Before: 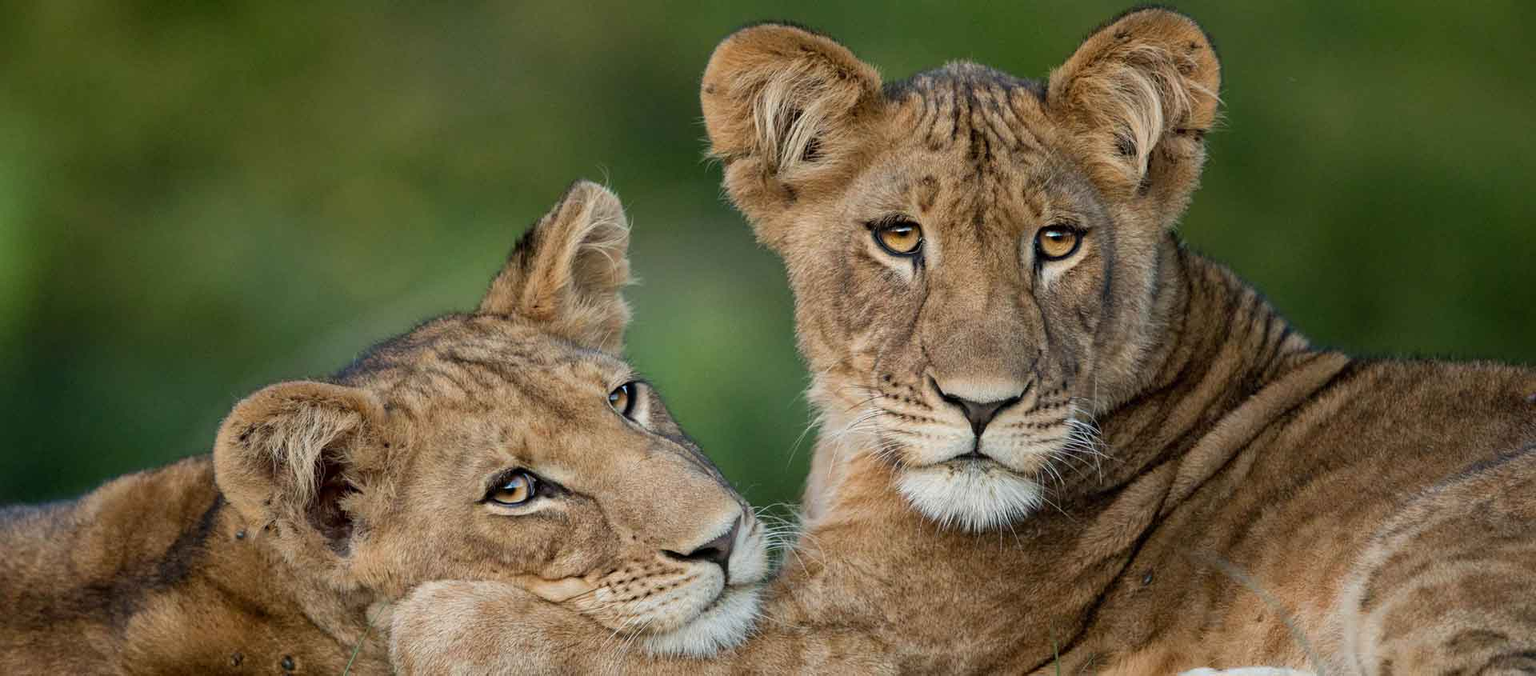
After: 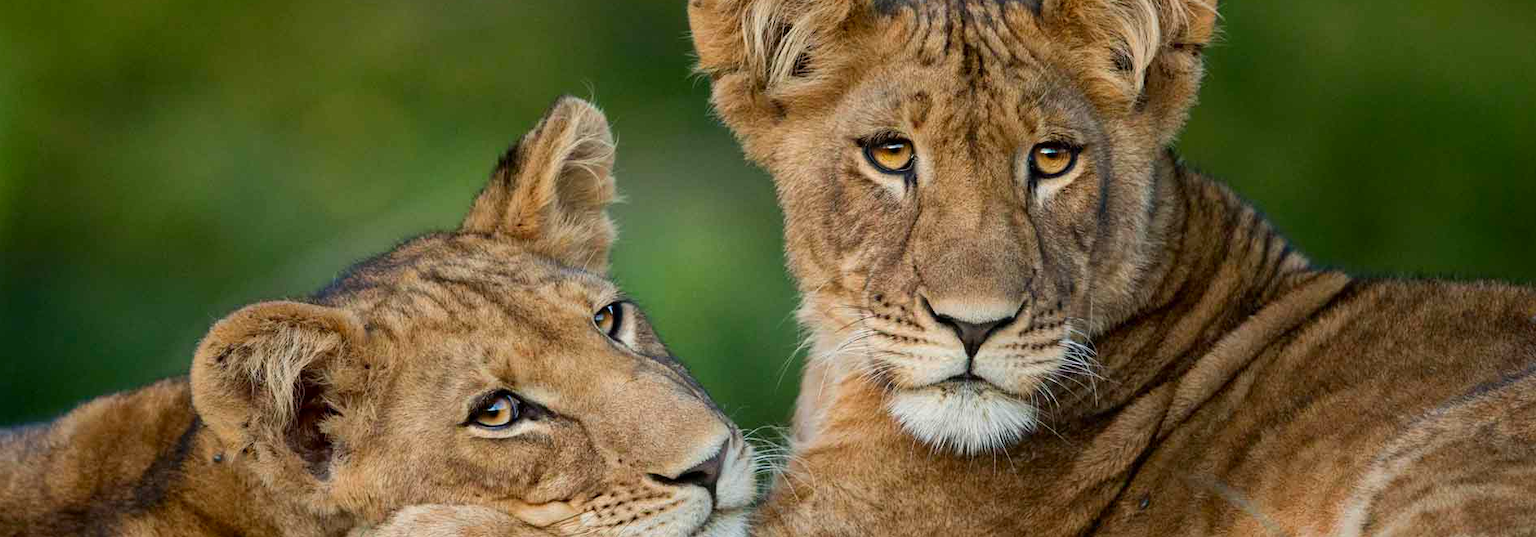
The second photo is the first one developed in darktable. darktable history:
contrast brightness saturation: contrast 0.09, saturation 0.28
crop and rotate: left 1.814%, top 12.818%, right 0.25%, bottom 9.225%
